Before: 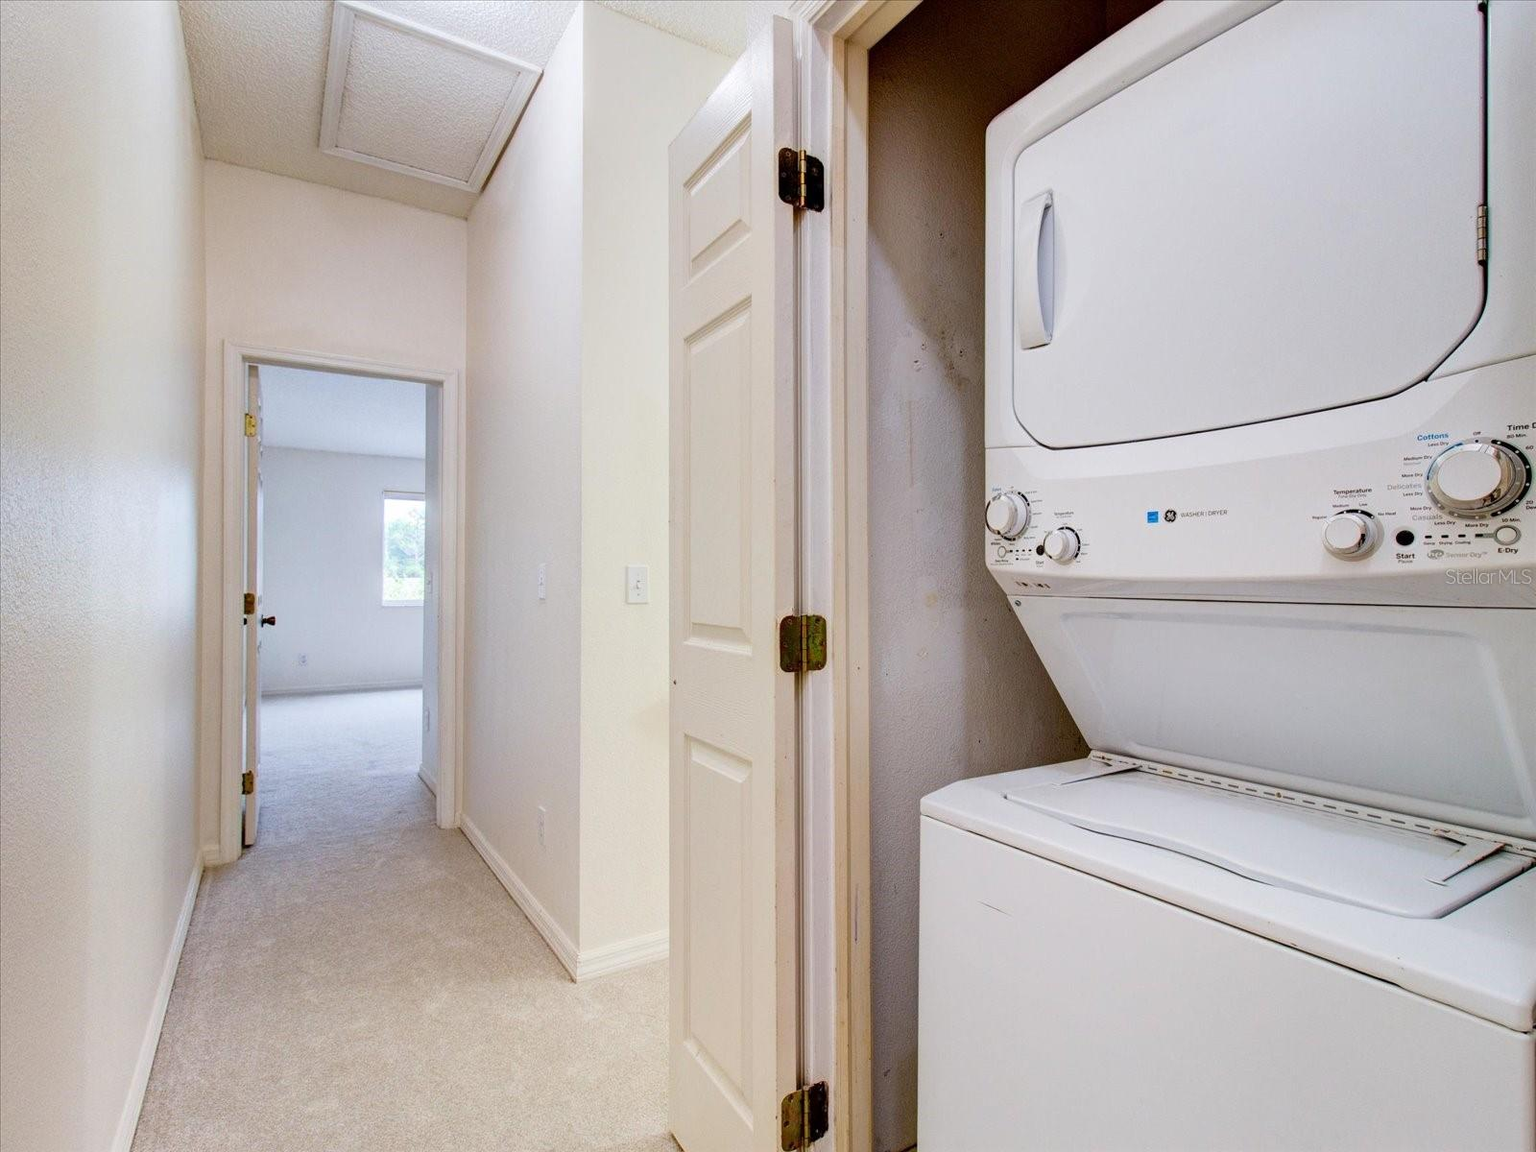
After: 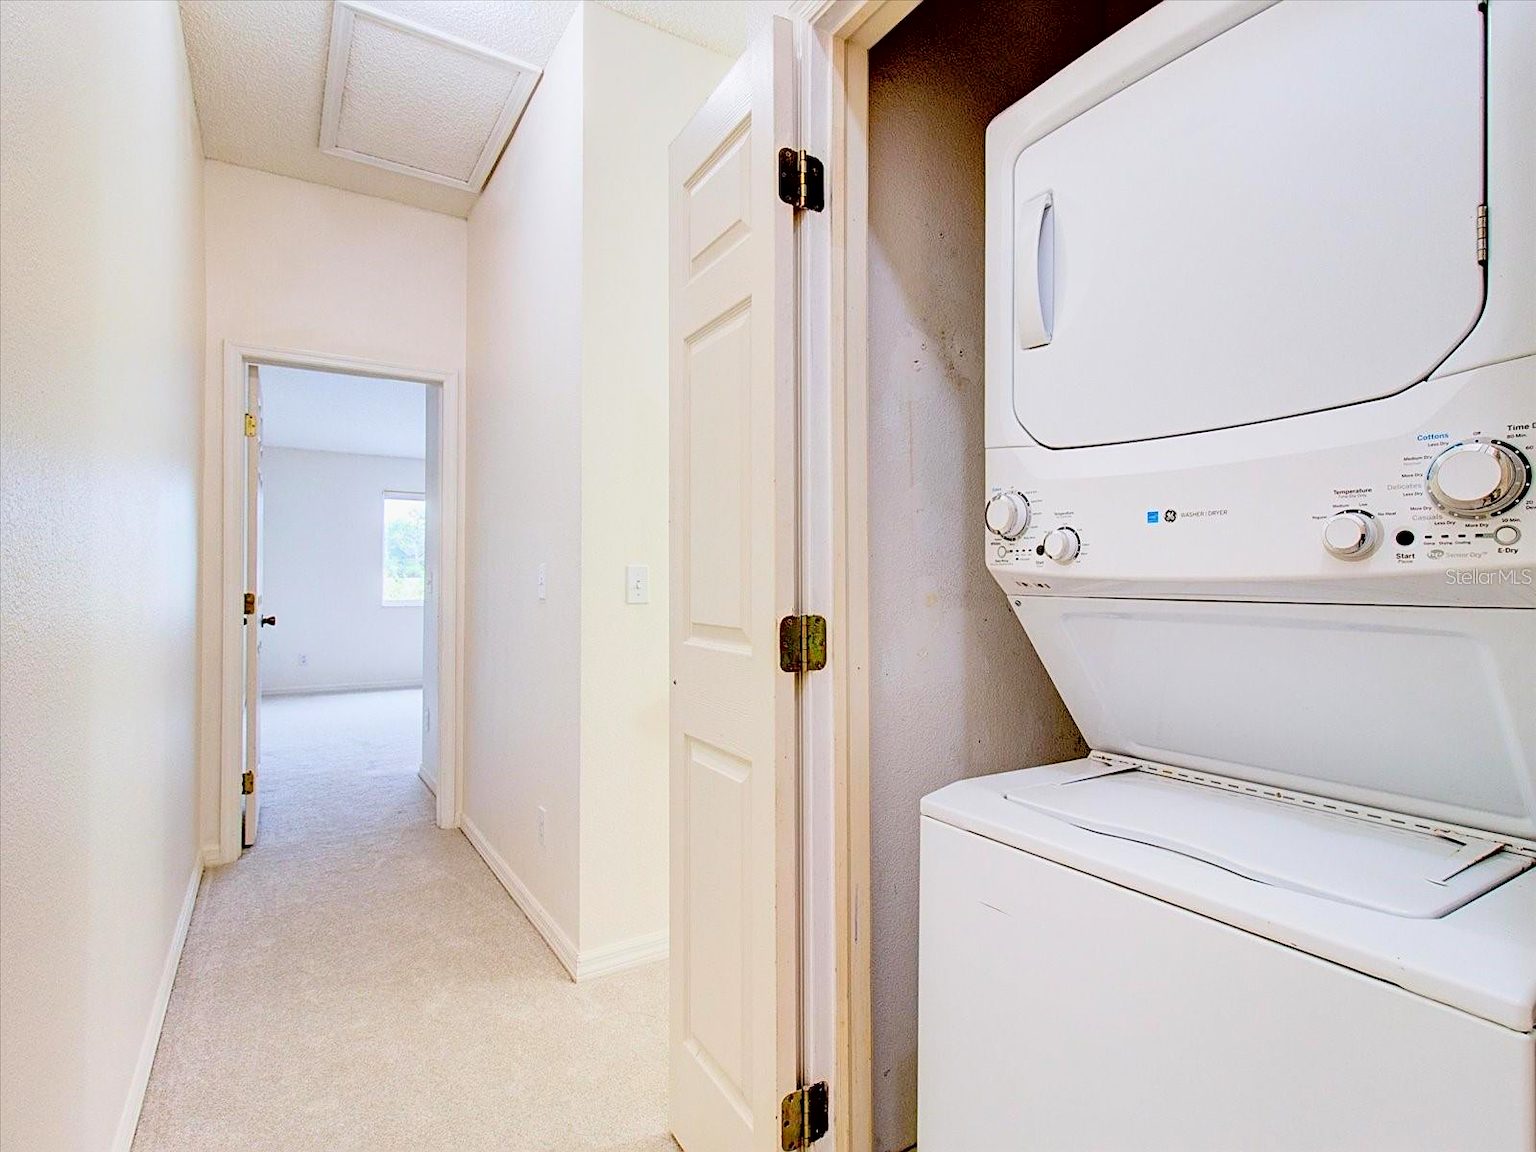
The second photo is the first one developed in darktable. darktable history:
contrast brightness saturation: contrast 0.1, brightness 0.292, saturation 0.147
sharpen: on, module defaults
exposure: black level correction 0.009, exposure -0.159 EV, compensate highlight preservation false
